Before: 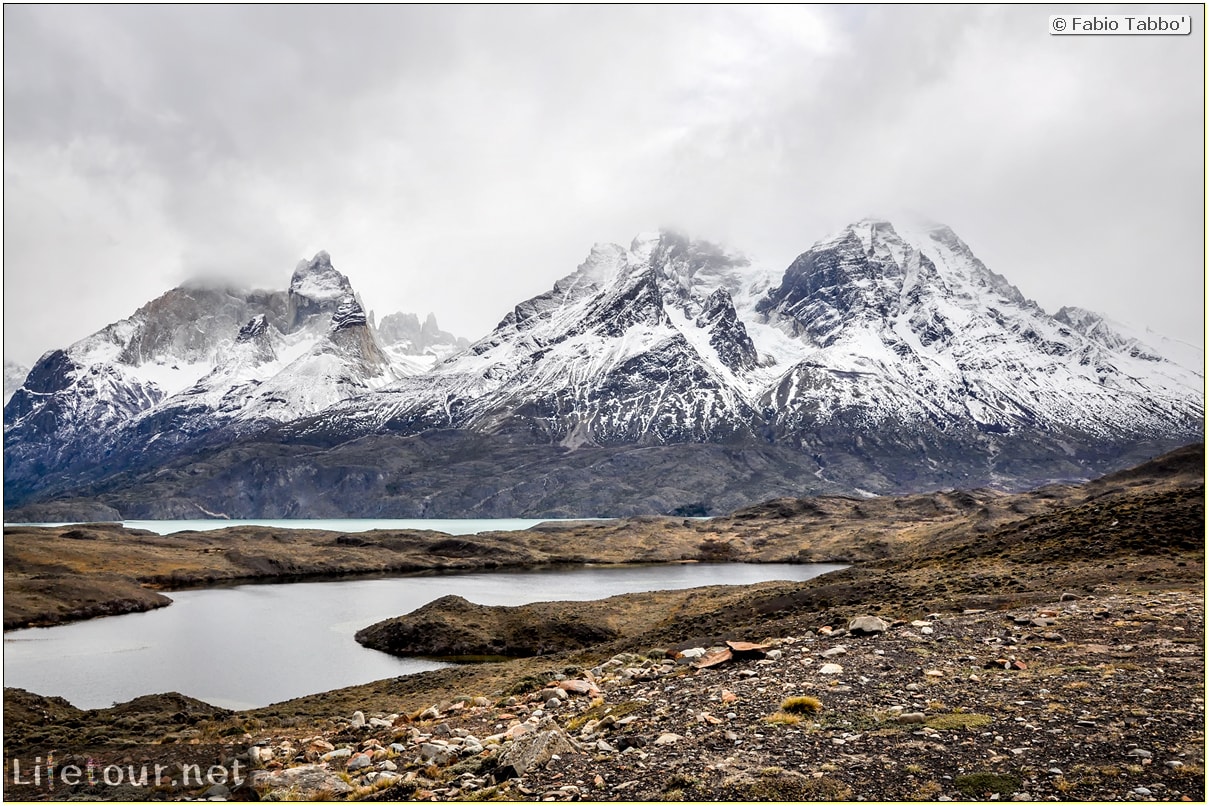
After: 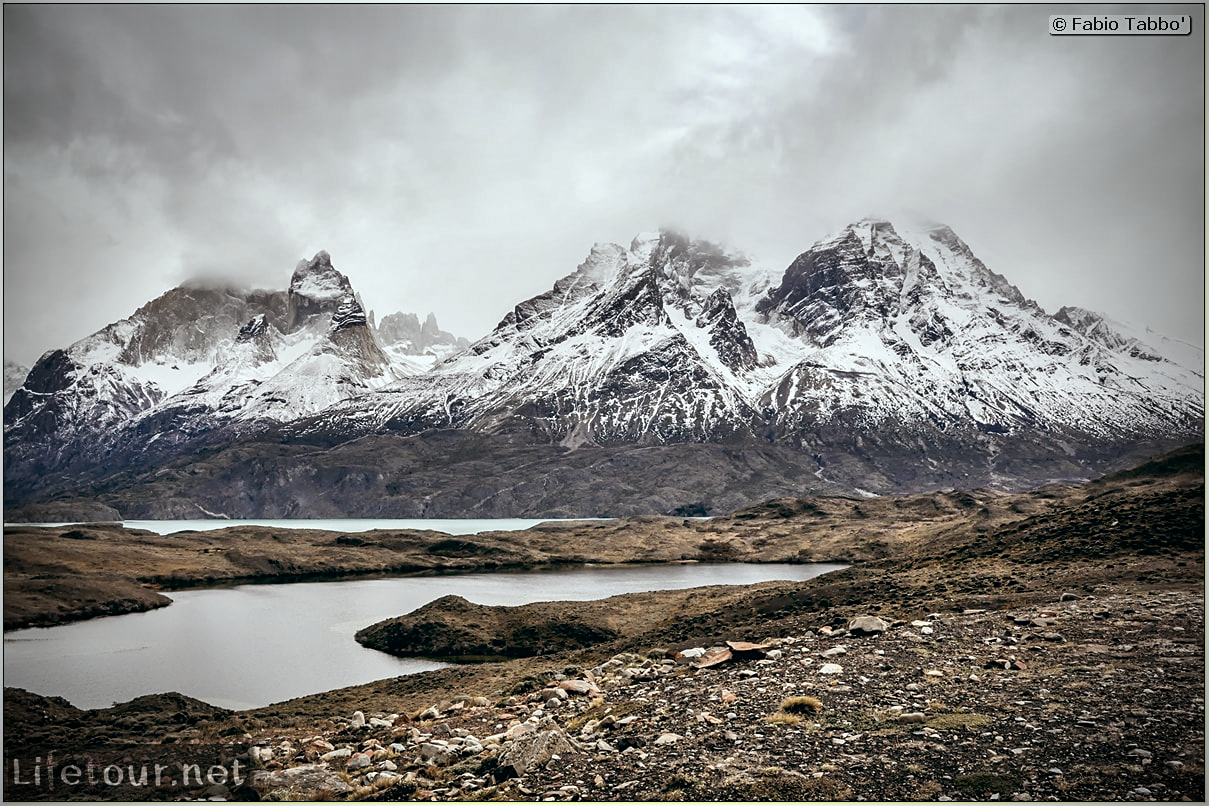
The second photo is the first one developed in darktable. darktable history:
shadows and highlights: soften with gaussian
color balance: lift [1, 0.994, 1.002, 1.006], gamma [0.957, 1.081, 1.016, 0.919], gain [0.97, 0.972, 1.01, 1.028], input saturation 91.06%, output saturation 79.8%
sharpen: amount 0.2
vignetting: fall-off start 75%, brightness -0.692, width/height ratio 1.084
